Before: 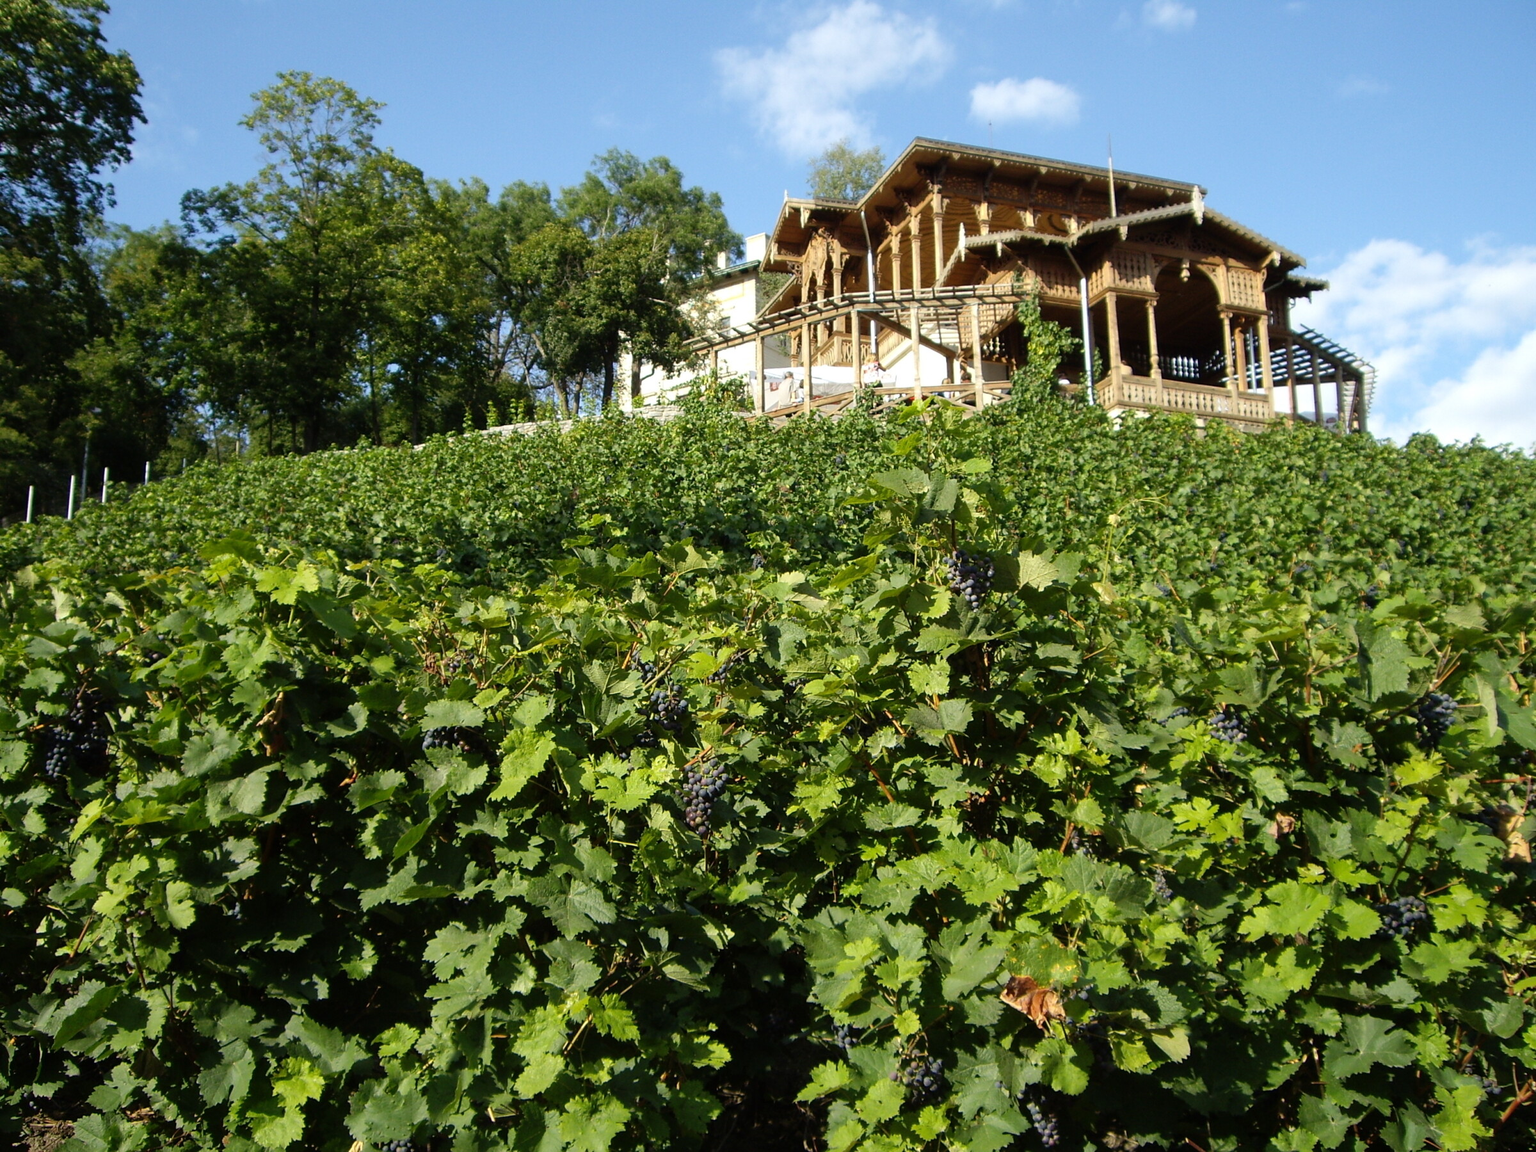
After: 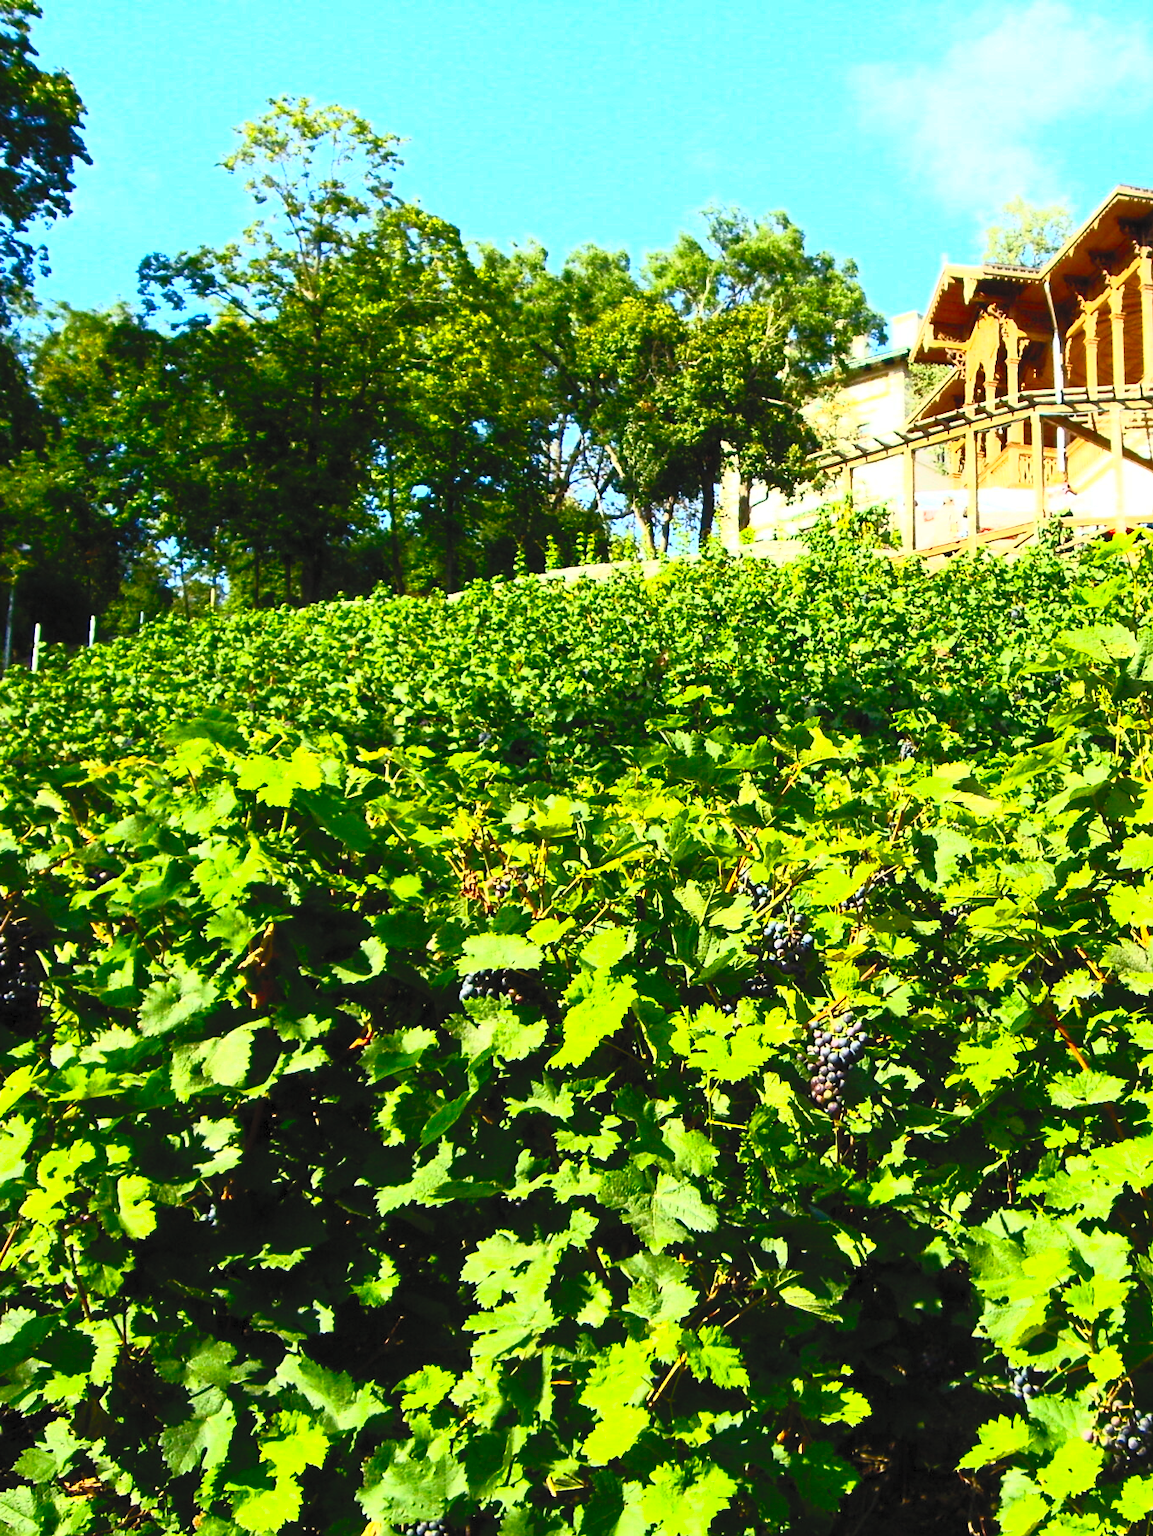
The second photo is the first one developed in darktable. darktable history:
crop: left 5.114%, right 38.589%
contrast brightness saturation: contrast 1, brightness 1, saturation 1
